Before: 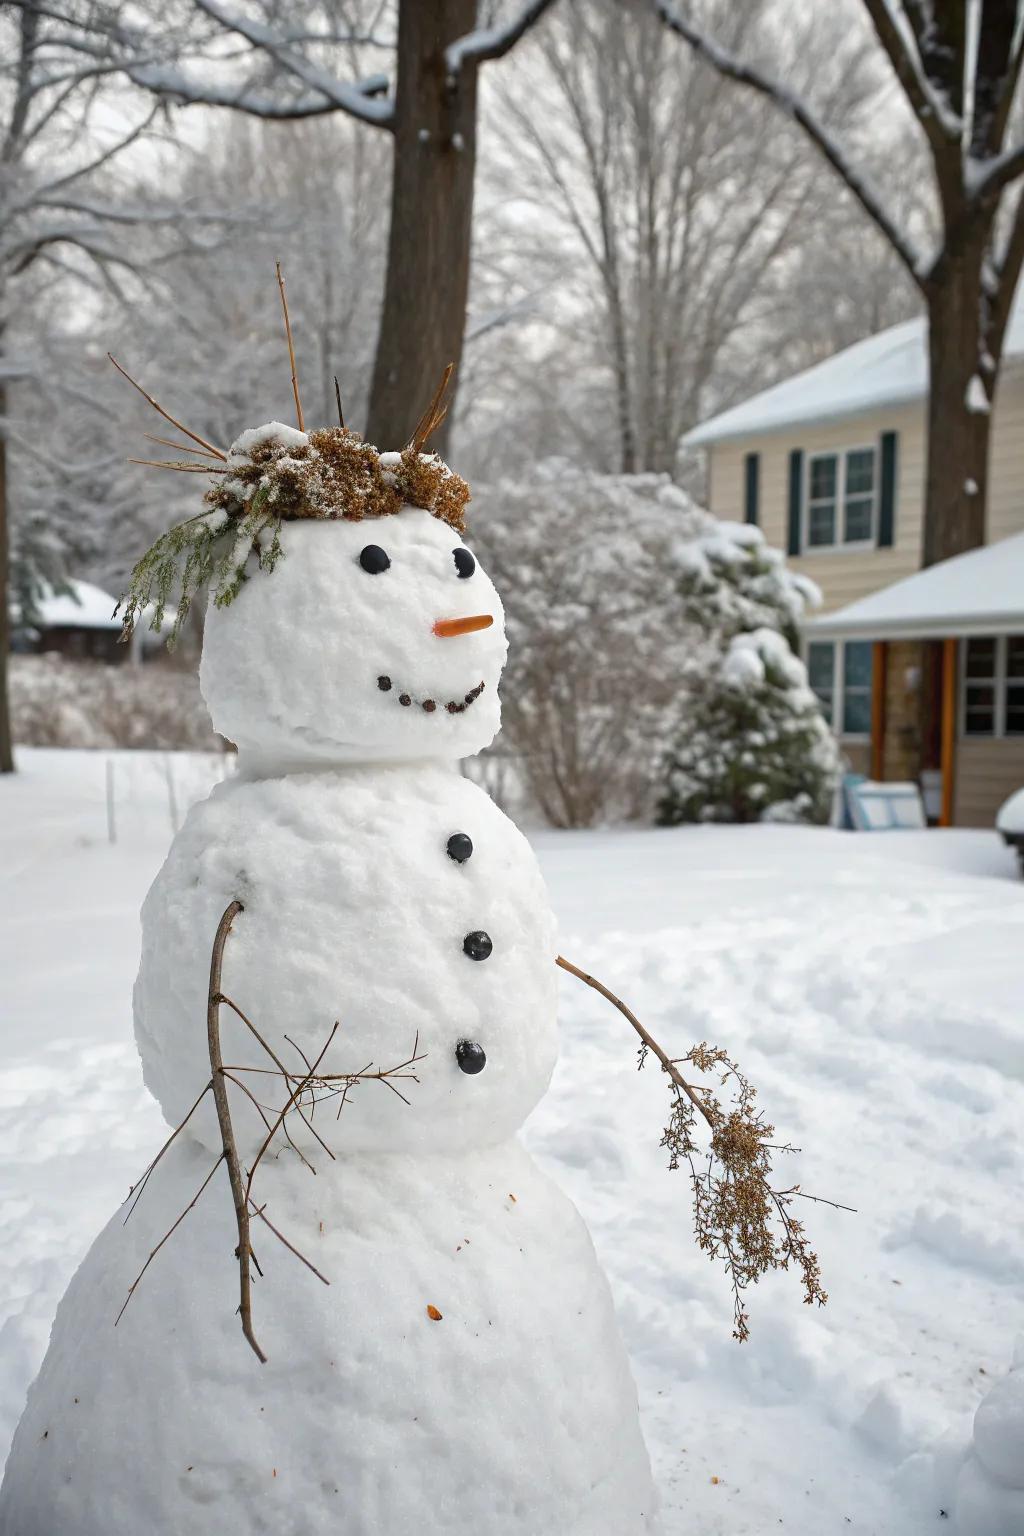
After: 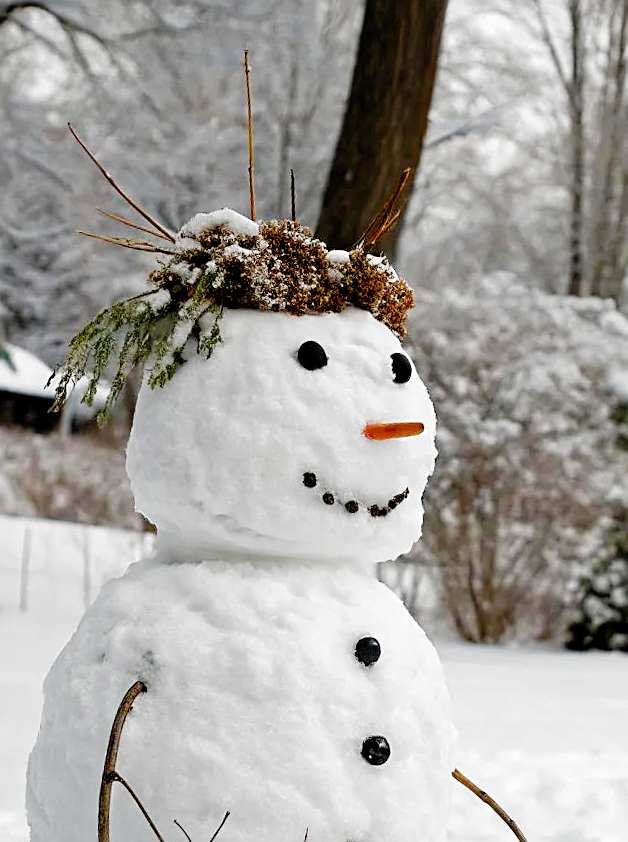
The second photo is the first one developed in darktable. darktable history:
crop and rotate: angle -5.82°, left 2.133%, top 6.962%, right 27.429%, bottom 30.135%
sharpen: on, module defaults
filmic rgb: black relative exposure -3.66 EV, white relative exposure 2.44 EV, hardness 3.29, add noise in highlights 0.002, preserve chrominance no, color science v3 (2019), use custom middle-gray values true, iterations of high-quality reconstruction 0, contrast in highlights soft
color balance rgb: perceptual saturation grading › global saturation 20%, perceptual saturation grading › highlights -25.539%, perceptual saturation grading › shadows 25.312%, global vibrance 9.97%
